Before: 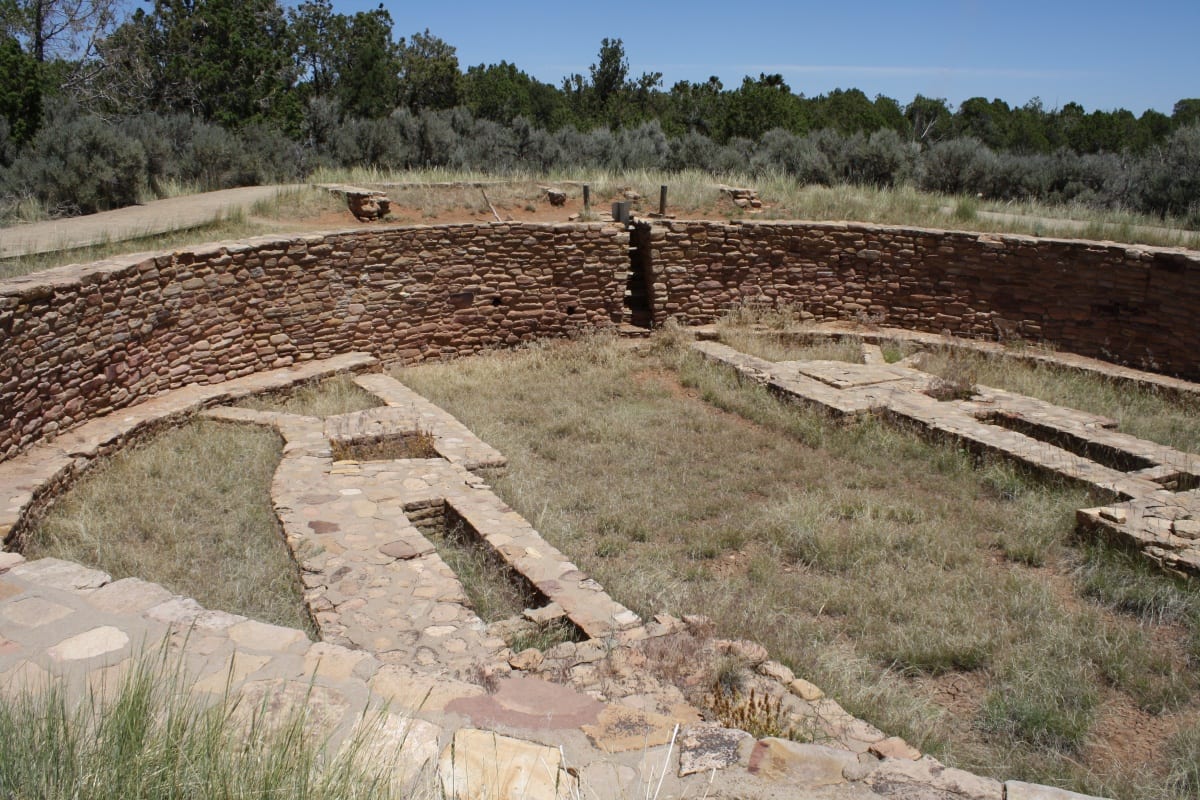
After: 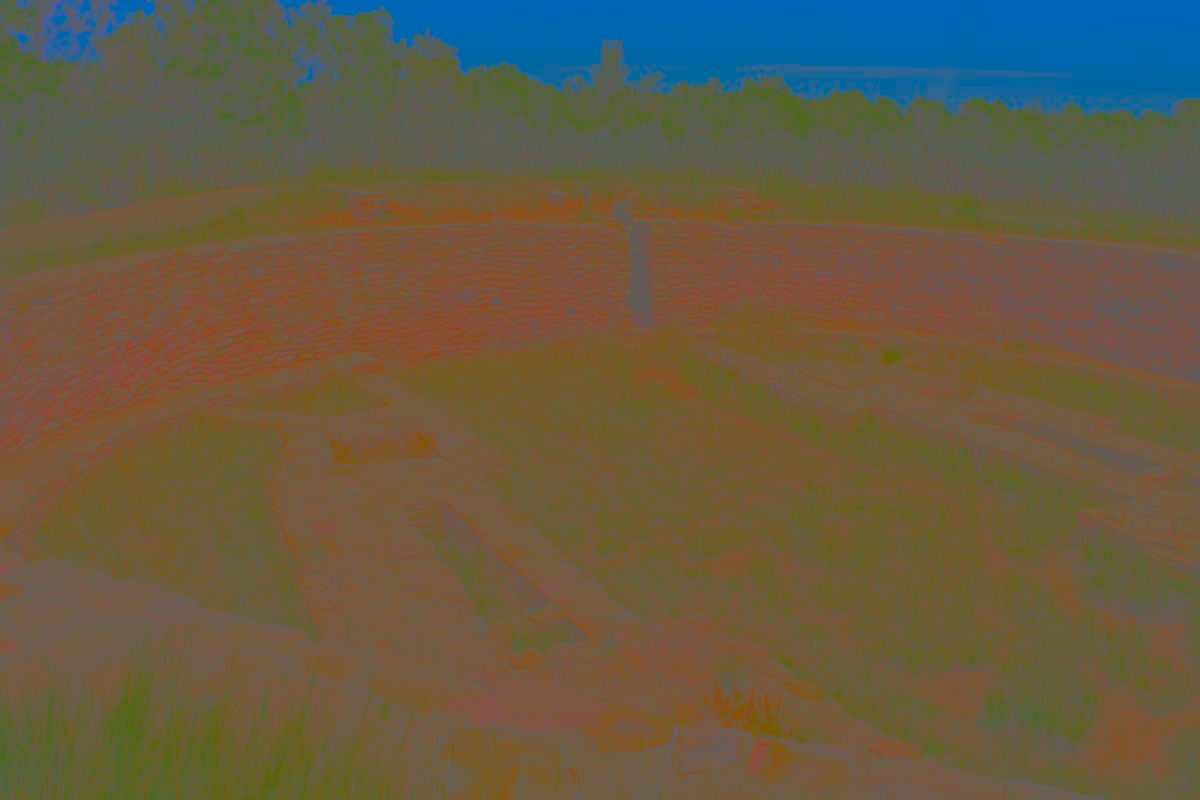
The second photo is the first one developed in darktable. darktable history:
sharpen: amount 0.907
contrast brightness saturation: contrast -0.976, brightness -0.159, saturation 0.766
